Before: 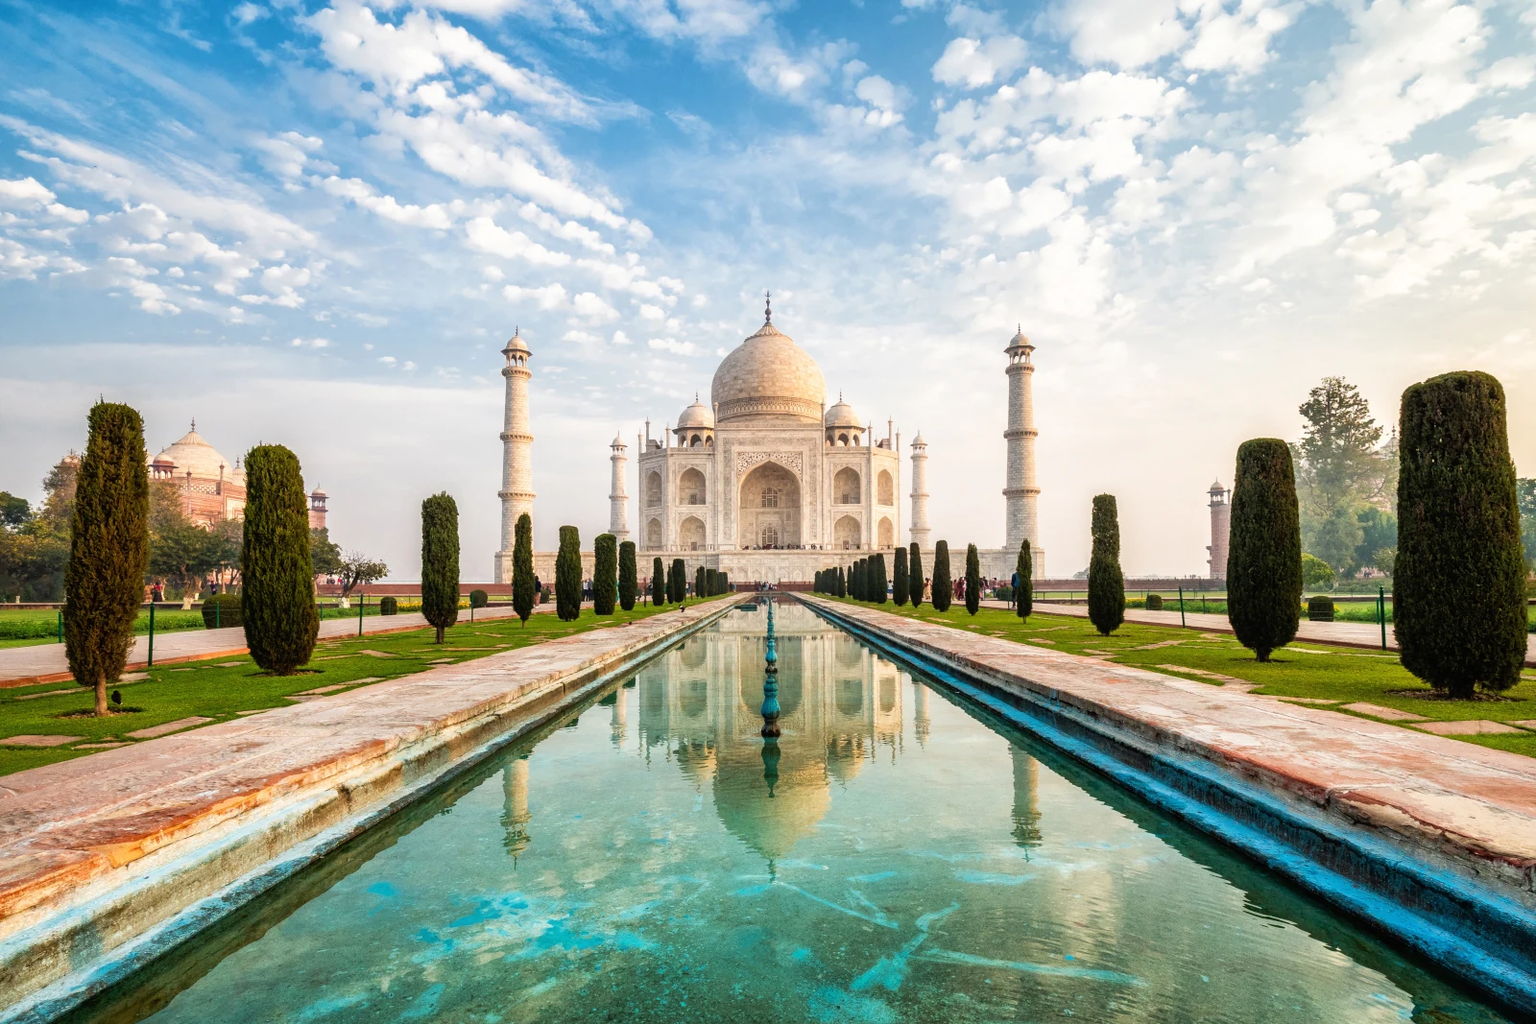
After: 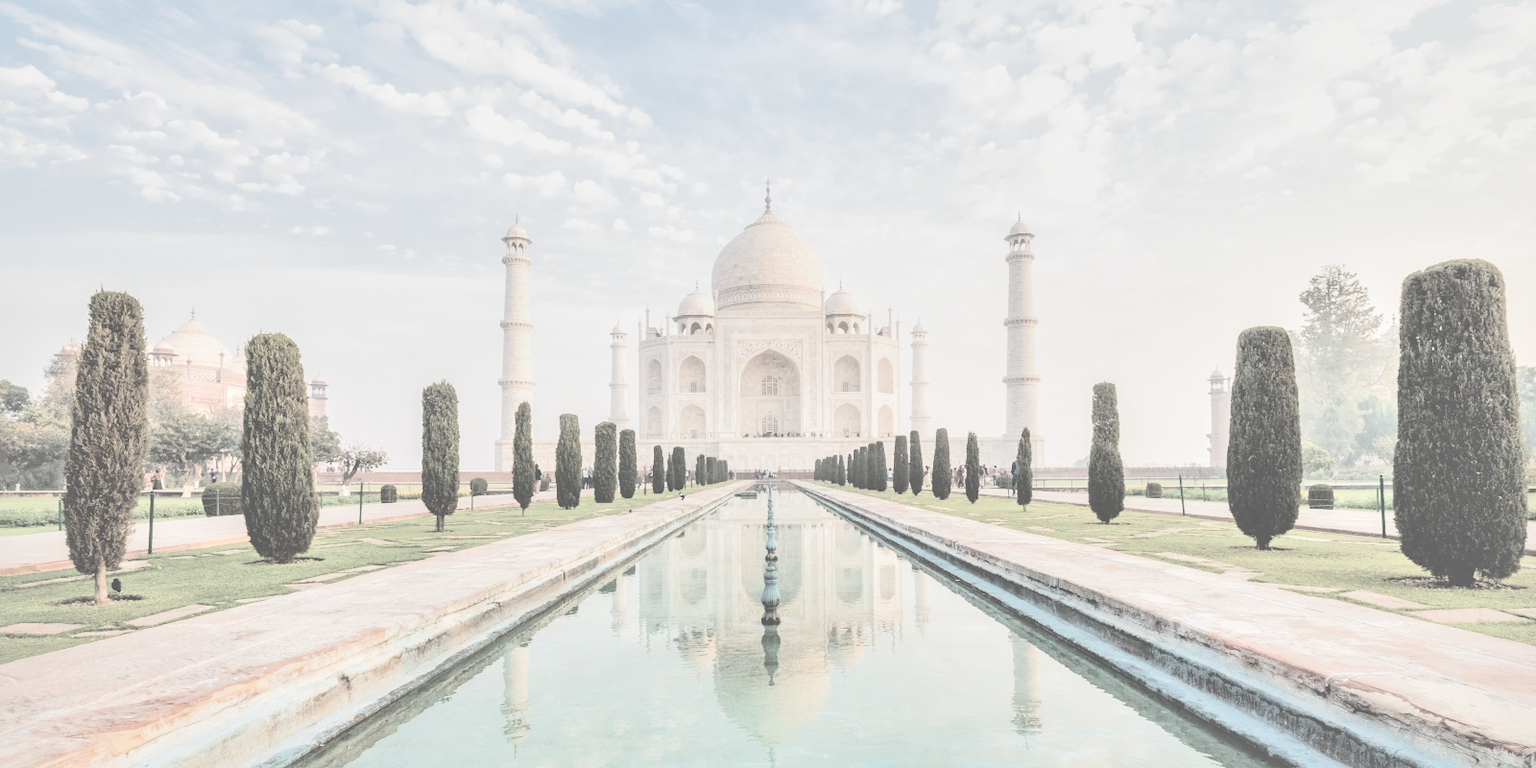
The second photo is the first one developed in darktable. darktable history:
local contrast: mode bilateral grid, contrast 26, coarseness 60, detail 152%, midtone range 0.2
tone equalizer: -7 EV 0.162 EV, -6 EV 0.612 EV, -5 EV 1.15 EV, -4 EV 1.35 EV, -3 EV 1.15 EV, -2 EV 0.6 EV, -1 EV 0.162 EV, edges refinement/feathering 500, mask exposure compensation -1.57 EV, preserve details no
crop: top 11.032%, bottom 13.944%
contrast brightness saturation: contrast -0.31, brightness 0.745, saturation -0.786
